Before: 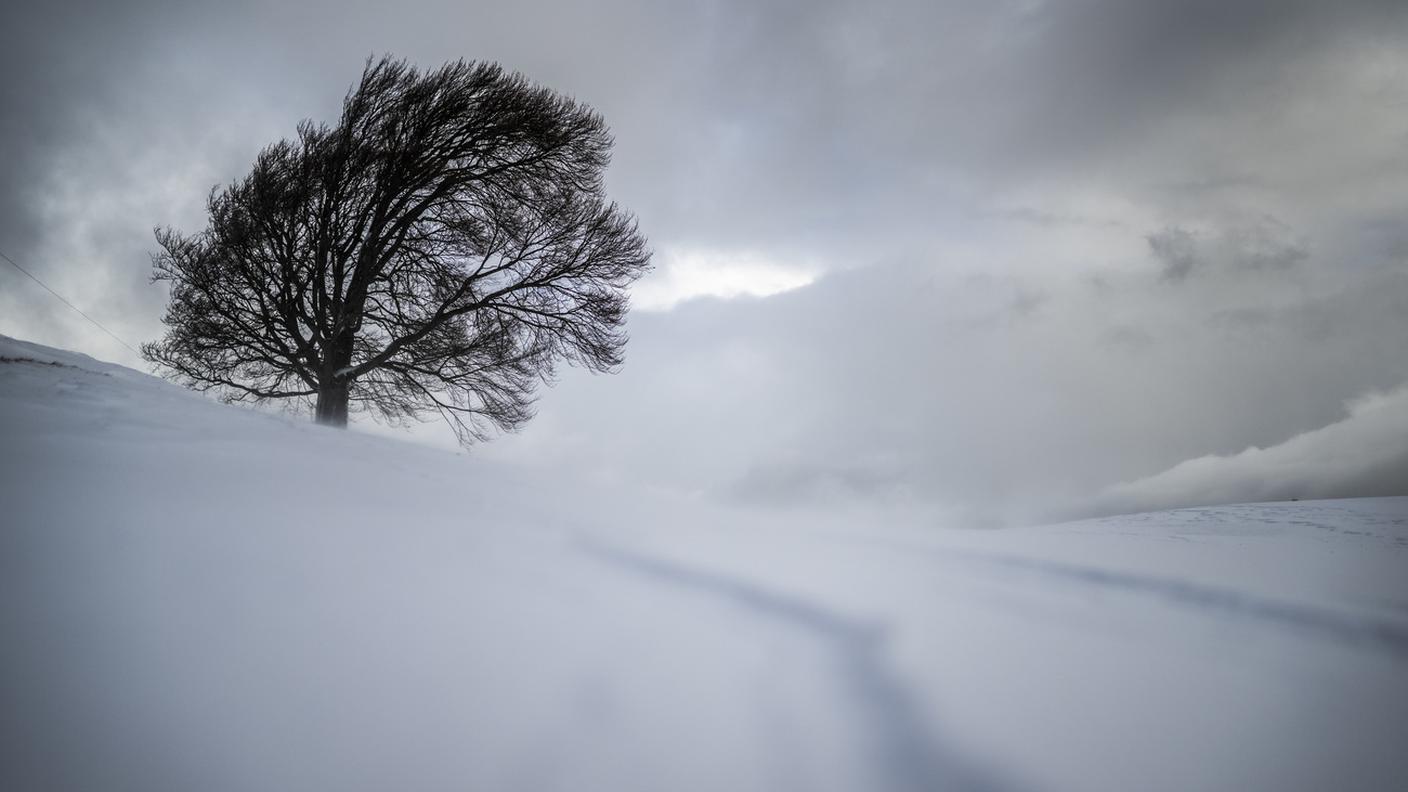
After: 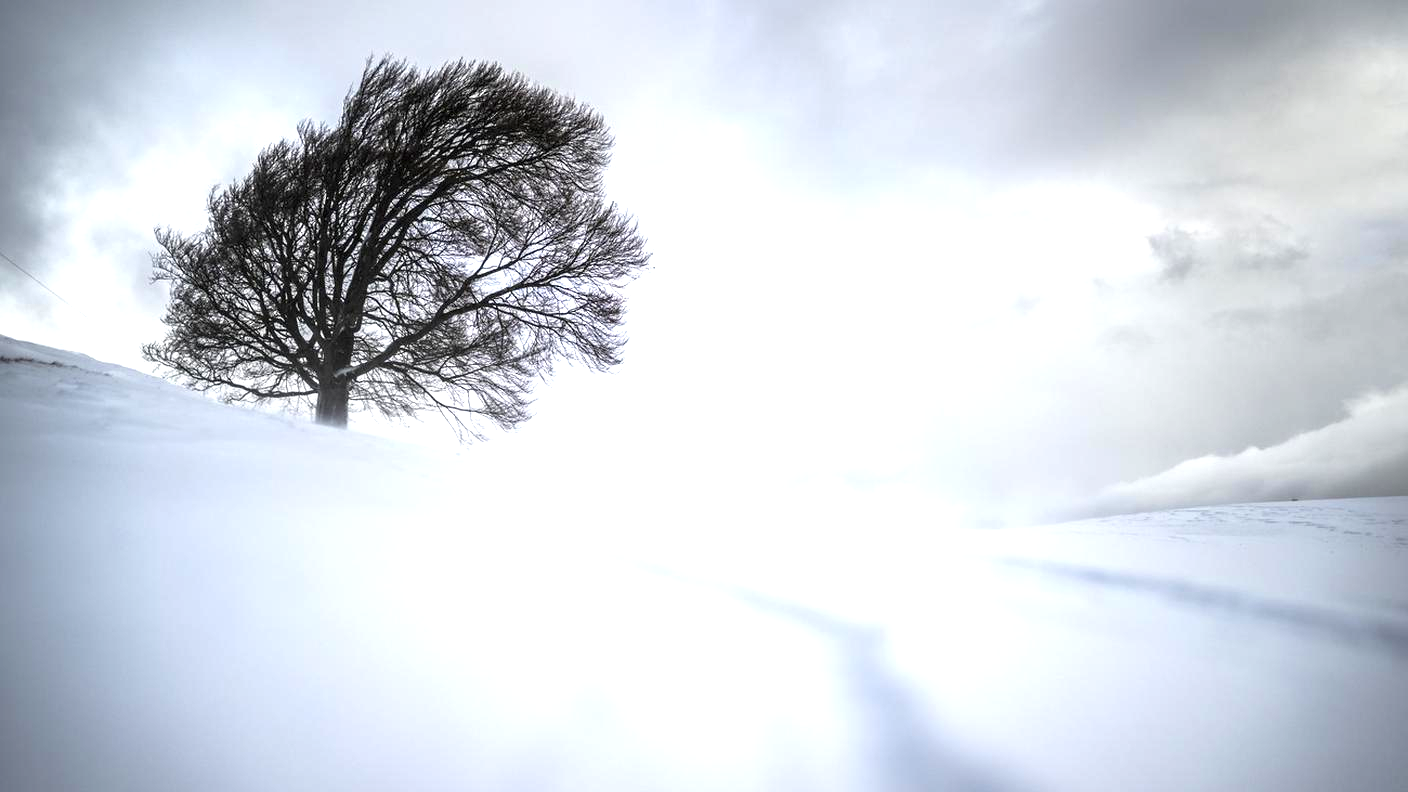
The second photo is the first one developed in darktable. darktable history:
exposure: exposure 1.247 EV, compensate highlight preservation false
